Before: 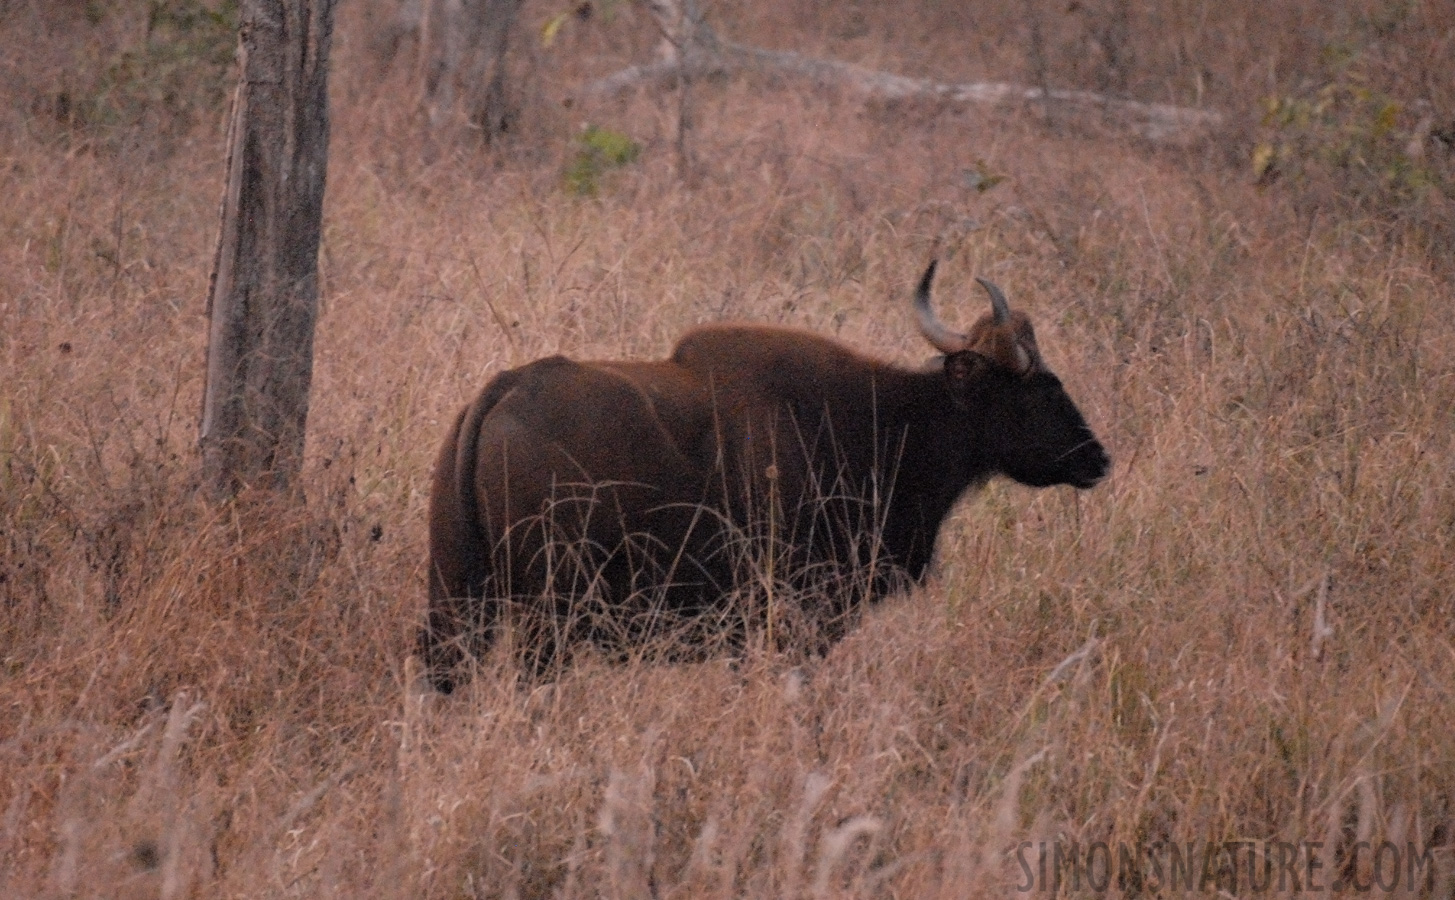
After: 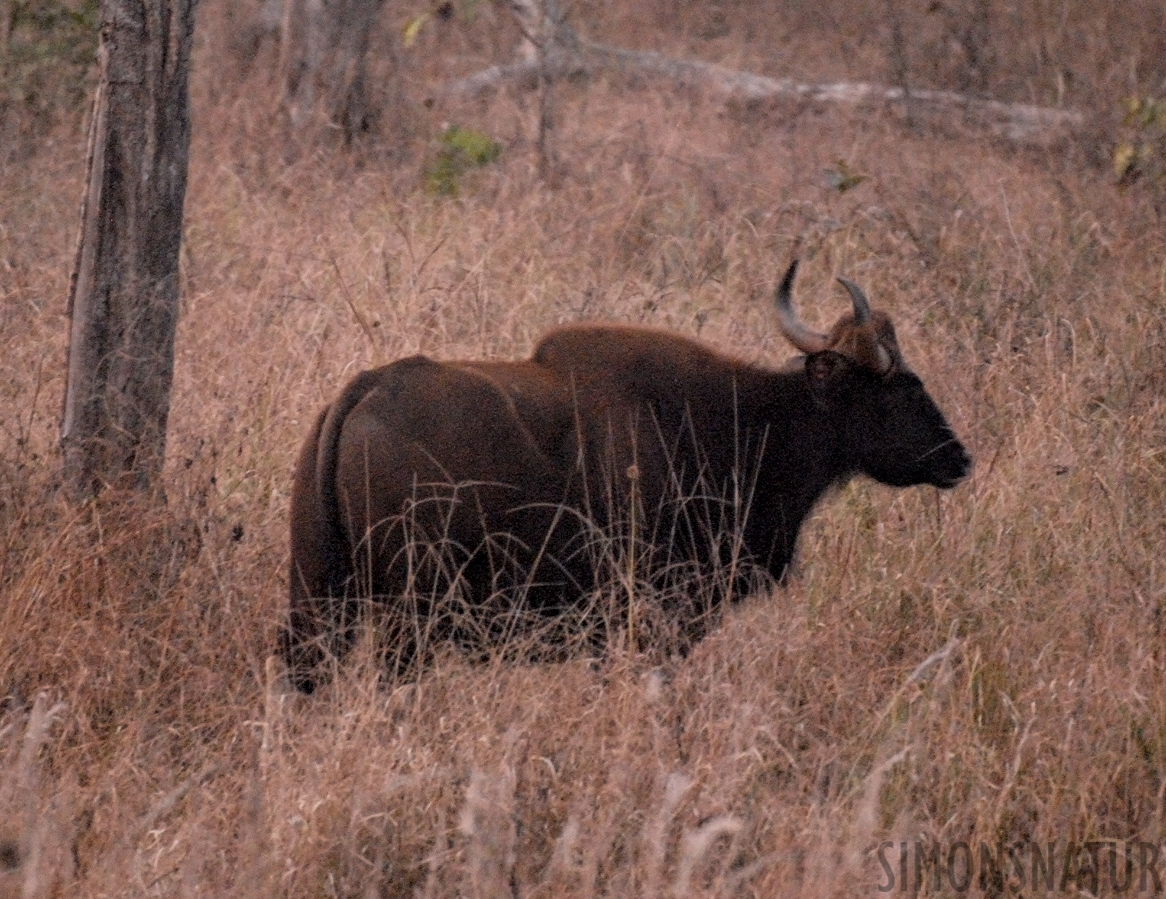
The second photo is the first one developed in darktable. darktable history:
local contrast: highlights 1%, shadows 2%, detail 133%
crop and rotate: left 9.578%, right 10.266%
